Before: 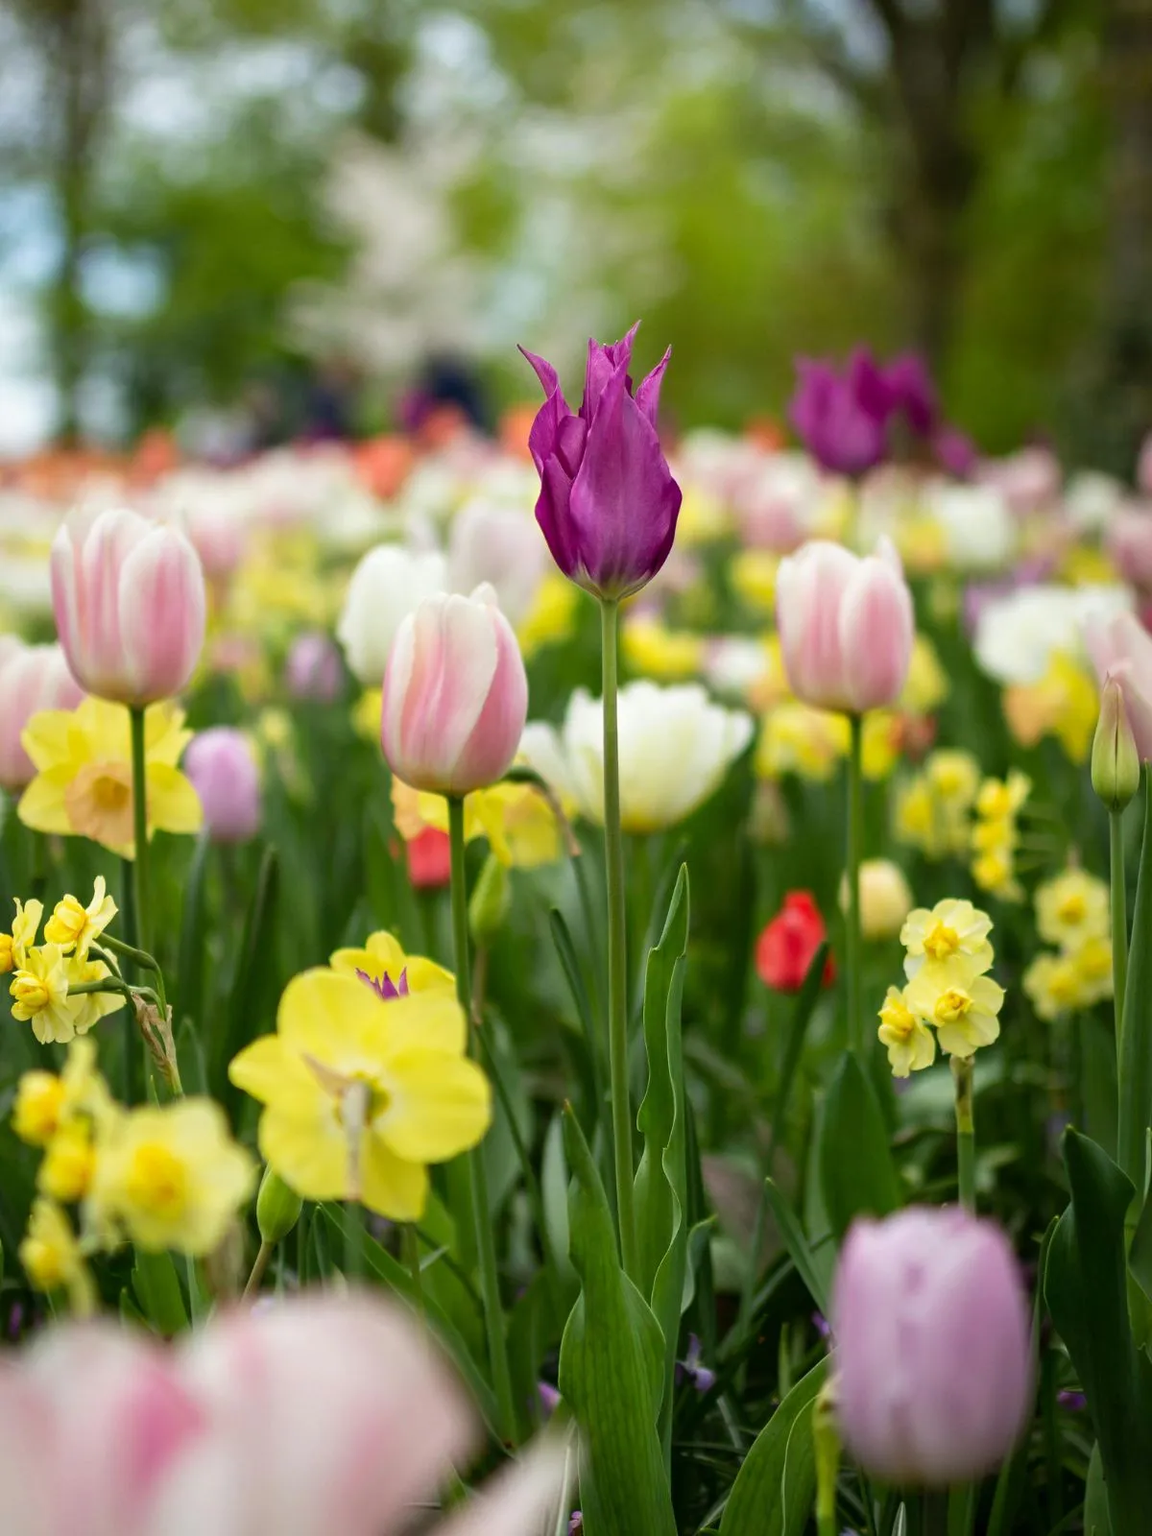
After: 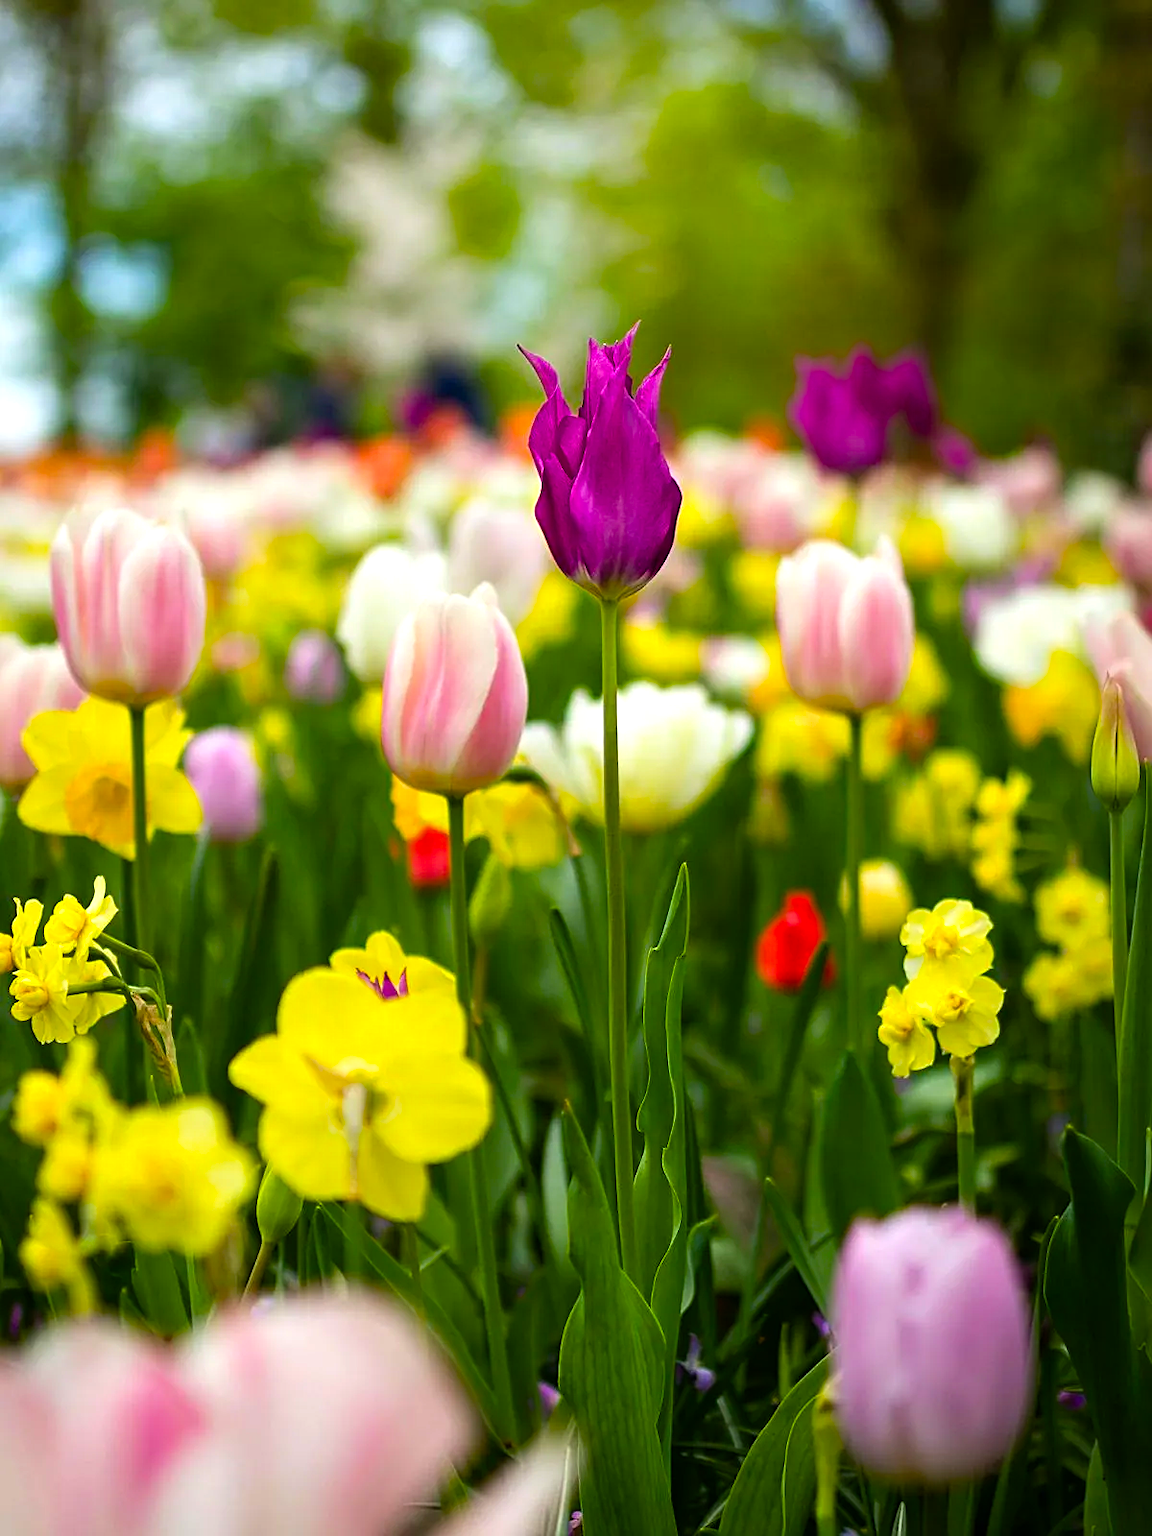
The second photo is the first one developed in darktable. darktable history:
sharpen: on, module defaults
color balance rgb: linear chroma grading › global chroma 50%, perceptual saturation grading › global saturation 2.34%, global vibrance 6.64%, contrast 12.71%, saturation formula JzAzBz (2021)
